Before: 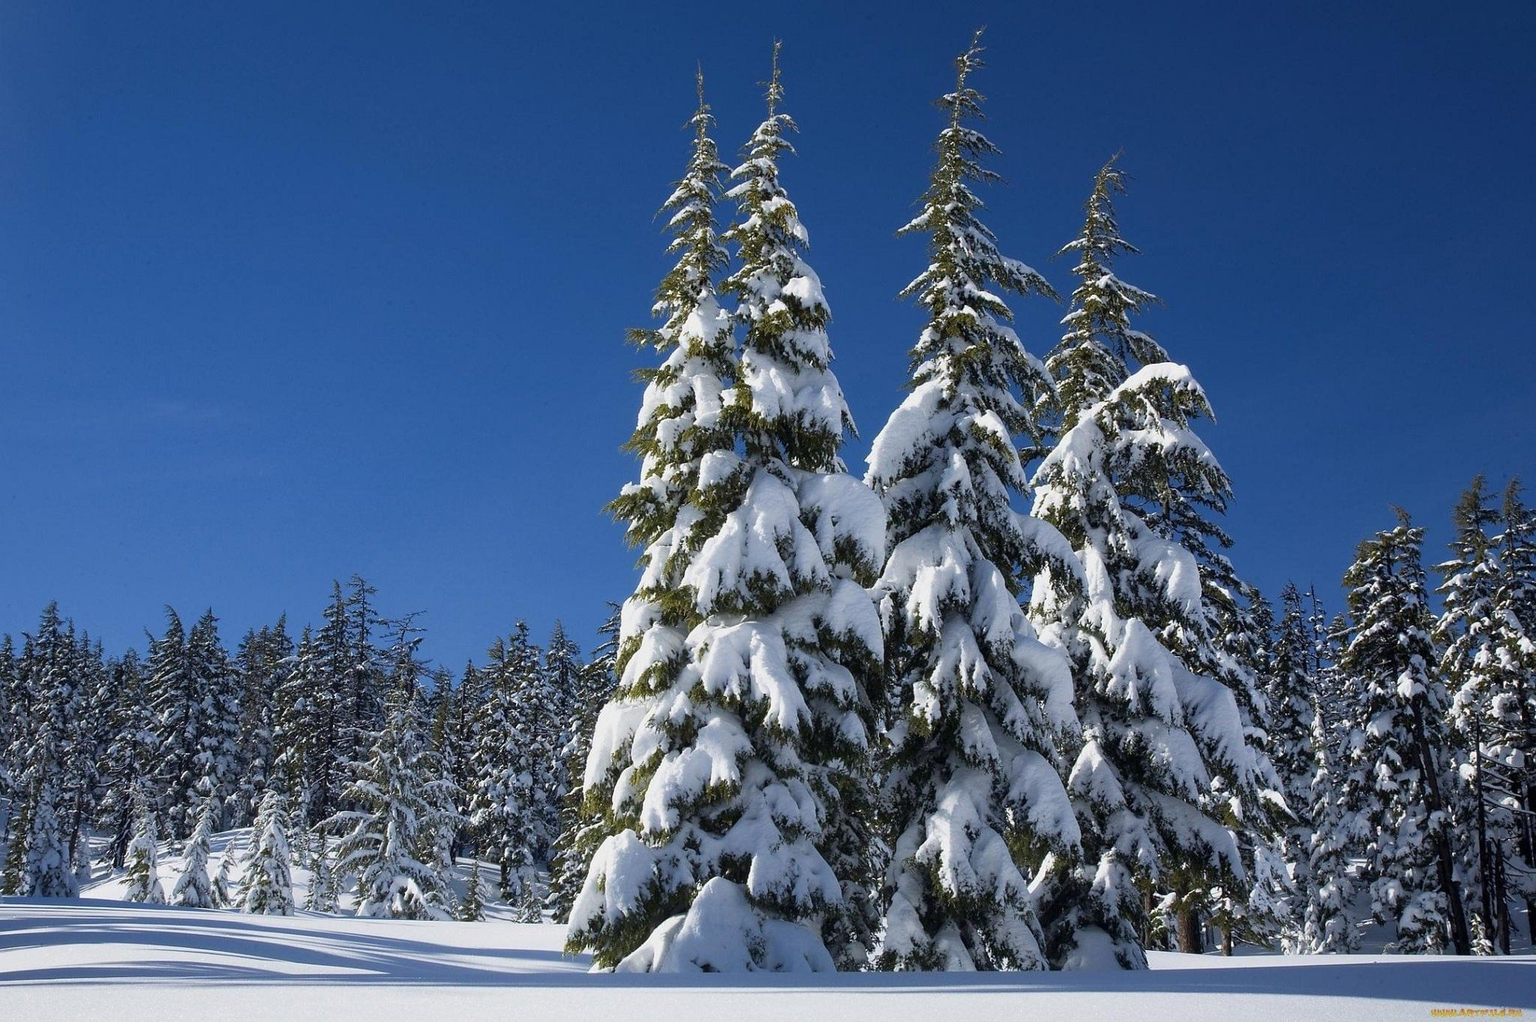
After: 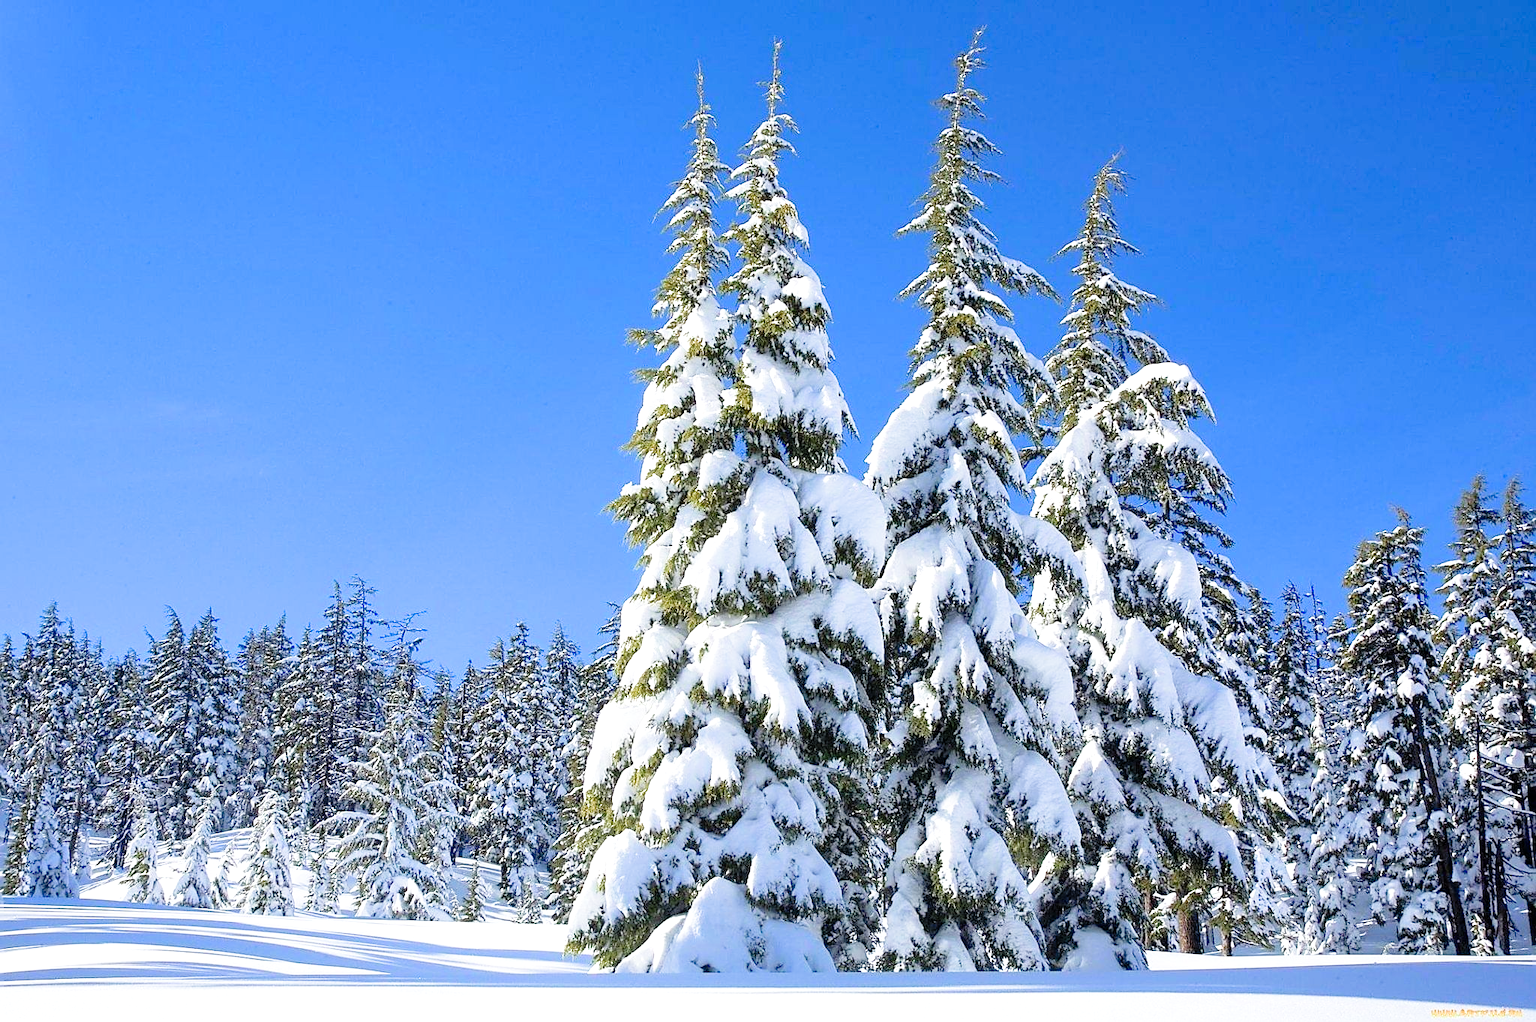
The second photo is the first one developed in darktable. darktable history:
filmic rgb: middle gray luminance 9.23%, black relative exposure -10.55 EV, white relative exposure 3.45 EV, threshold 6 EV, target black luminance 0%, hardness 5.98, latitude 59.69%, contrast 1.087, highlights saturation mix 5%, shadows ↔ highlights balance 29.23%, add noise in highlights 0, color science v3 (2019), use custom middle-gray values true, iterations of high-quality reconstruction 0, contrast in highlights soft, enable highlight reconstruction true
levels: levels [0, 0.397, 0.955]
sharpen: on, module defaults
